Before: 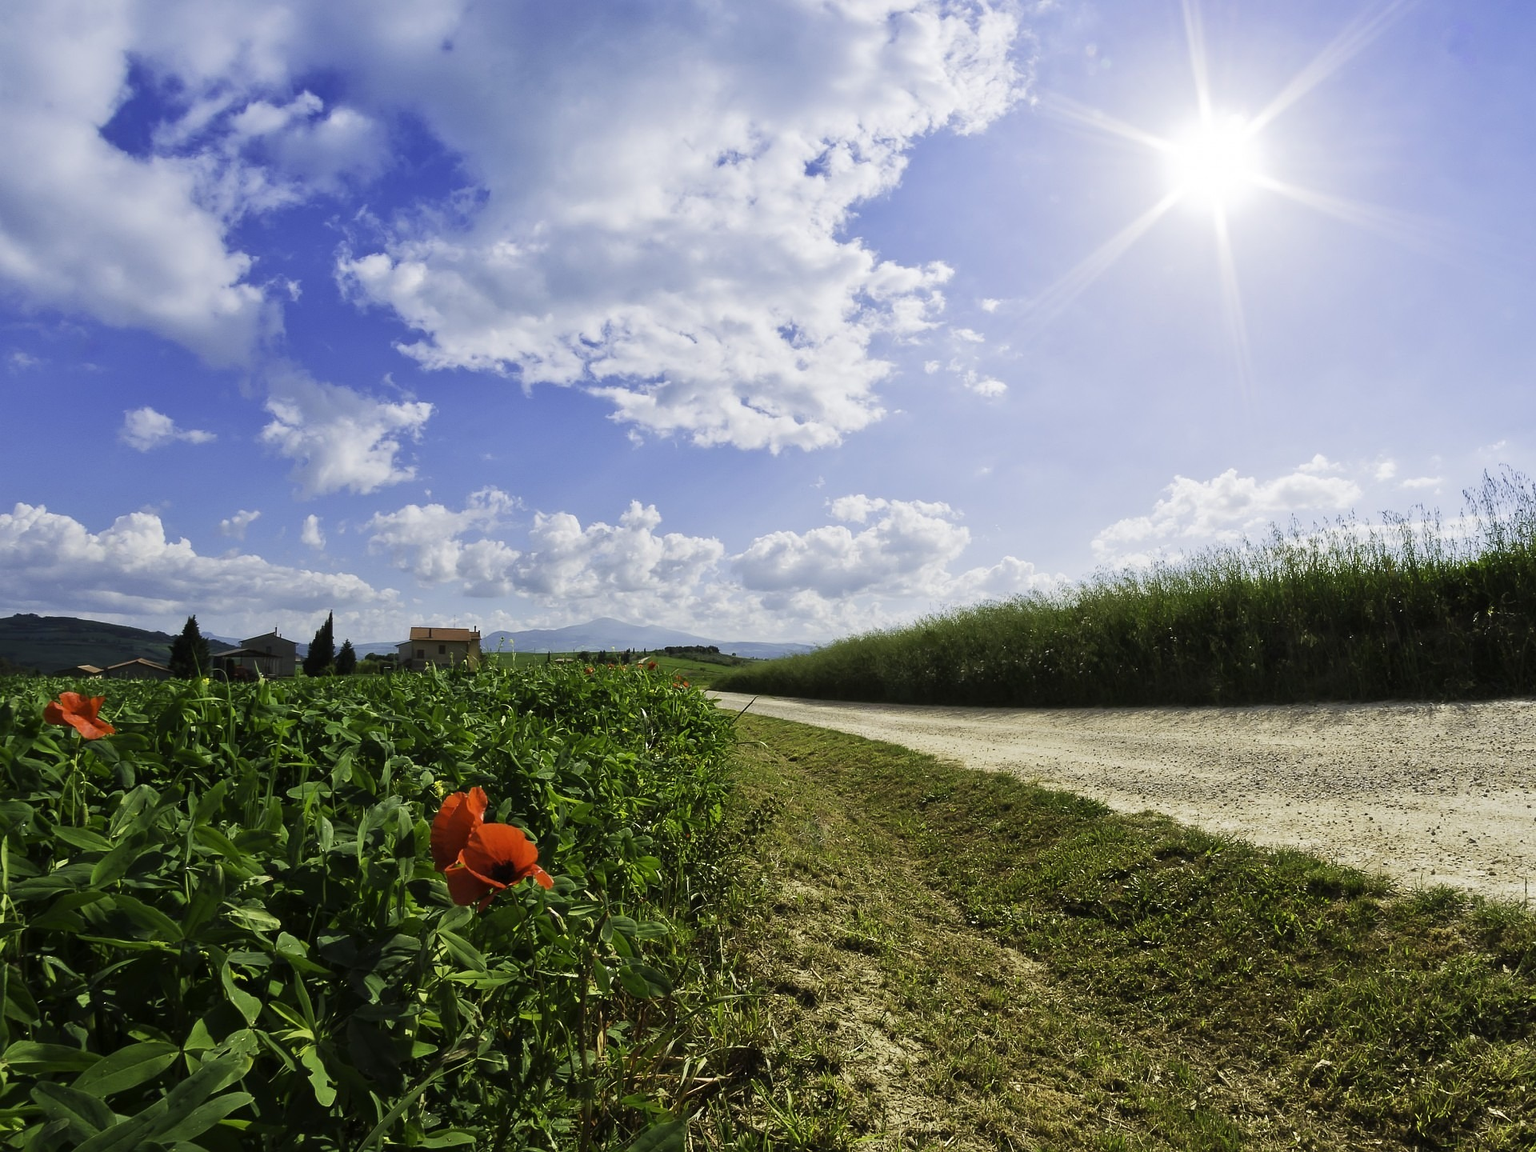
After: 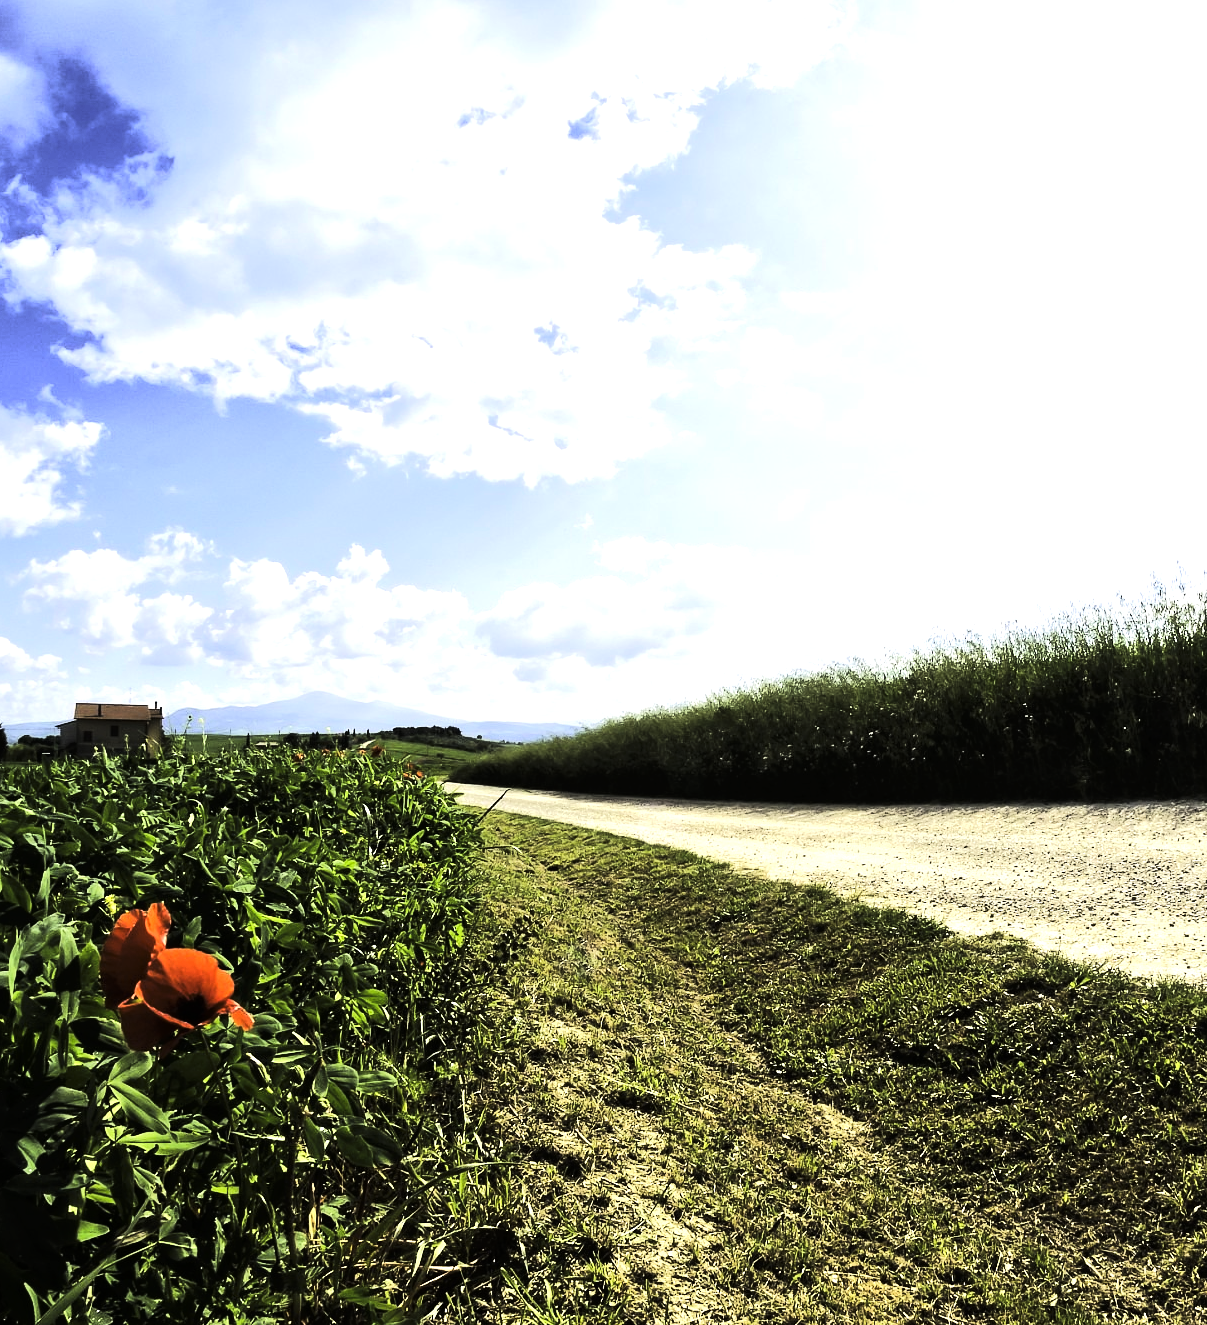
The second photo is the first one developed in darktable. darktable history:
crop and rotate: left 22.828%, top 5.628%, right 14.272%, bottom 2.306%
tone curve: curves: ch0 [(0, 0) (0.003, 0.005) (0.011, 0.006) (0.025, 0.004) (0.044, 0.004) (0.069, 0.007) (0.1, 0.014) (0.136, 0.018) (0.177, 0.034) (0.224, 0.065) (0.277, 0.089) (0.335, 0.143) (0.399, 0.219) (0.468, 0.327) (0.543, 0.455) (0.623, 0.63) (0.709, 0.786) (0.801, 0.87) (0.898, 0.922) (1, 1)], color space Lab, linked channels, preserve colors none
exposure: exposure 1.061 EV, compensate highlight preservation false
